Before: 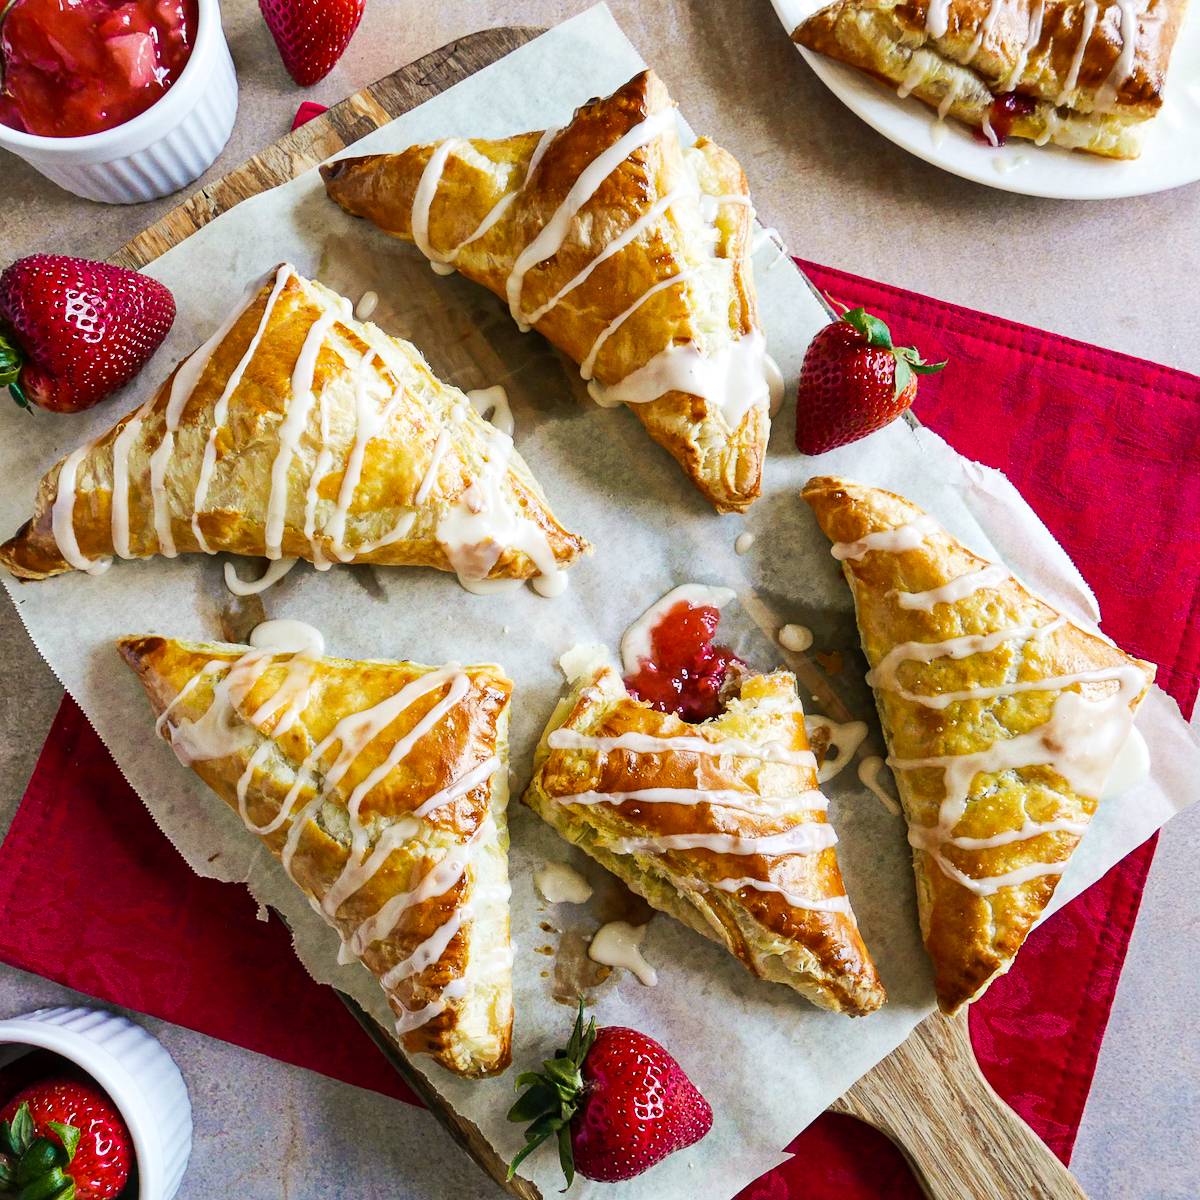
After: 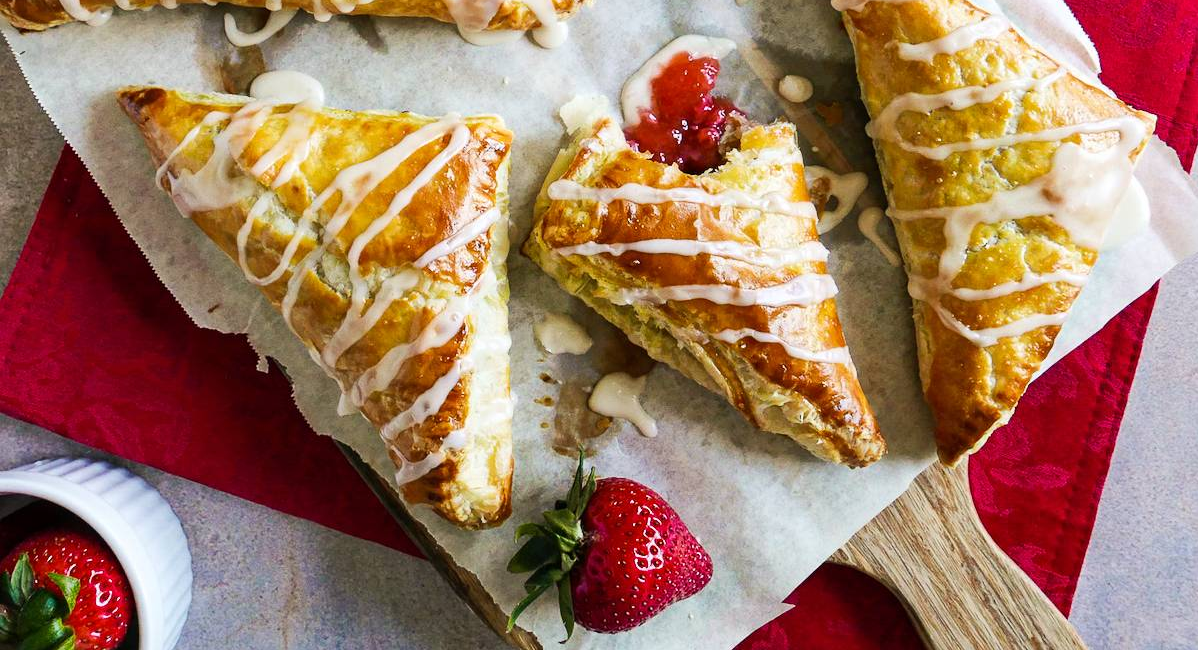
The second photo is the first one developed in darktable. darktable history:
crop and rotate: top 45.83%, right 0.094%
